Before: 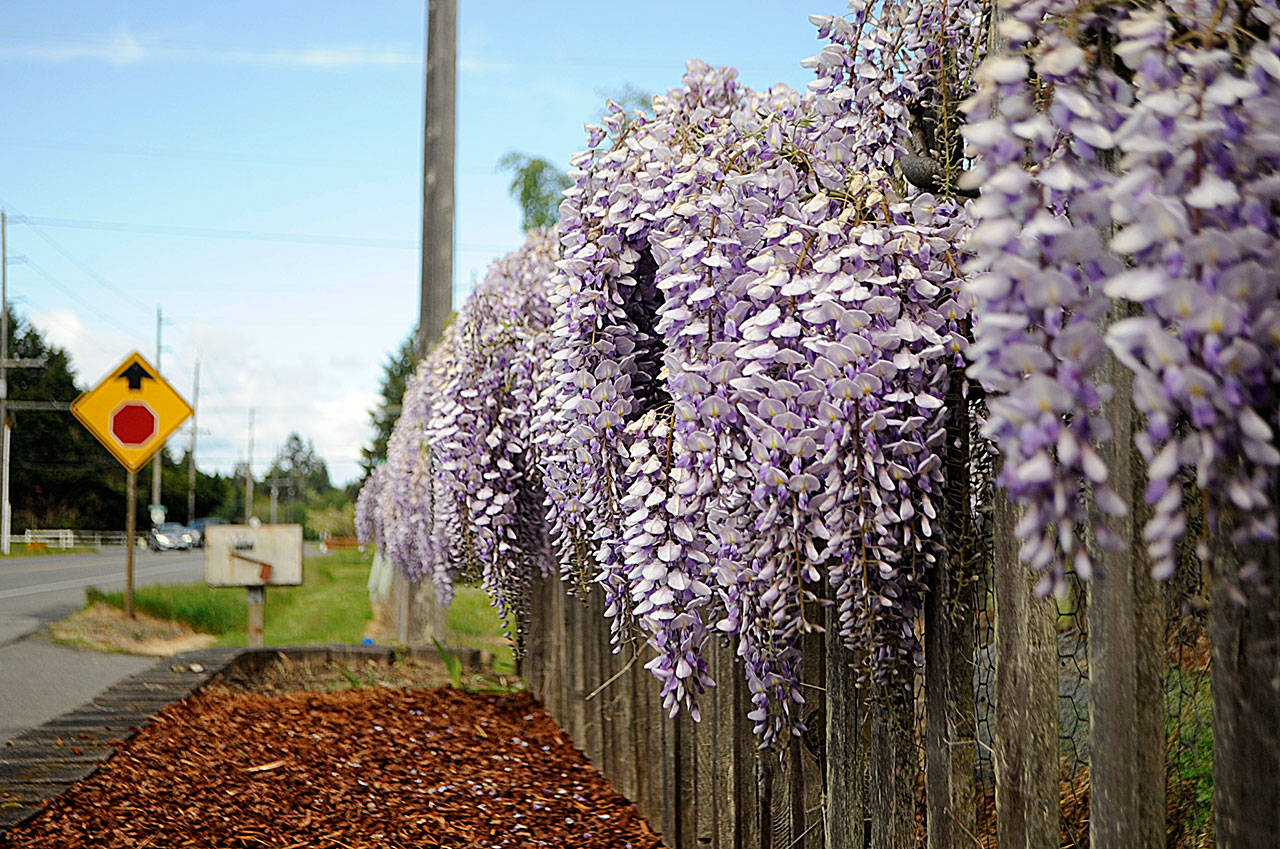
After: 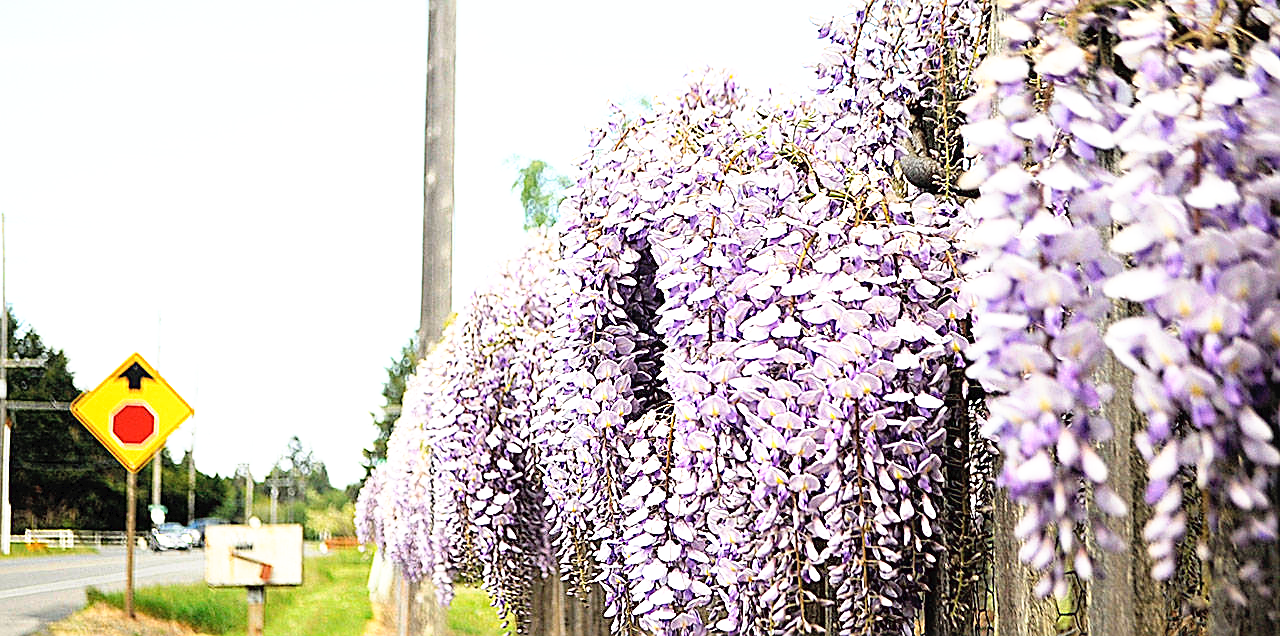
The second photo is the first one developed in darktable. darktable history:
contrast brightness saturation: brightness 0.15
crop: bottom 24.967%
tone curve: curves: ch0 [(0, 0) (0.003, 0.028) (0.011, 0.028) (0.025, 0.026) (0.044, 0.036) (0.069, 0.06) (0.1, 0.101) (0.136, 0.15) (0.177, 0.203) (0.224, 0.271) (0.277, 0.345) (0.335, 0.422) (0.399, 0.515) (0.468, 0.611) (0.543, 0.716) (0.623, 0.826) (0.709, 0.942) (0.801, 0.992) (0.898, 1) (1, 1)], preserve colors none
sharpen: on, module defaults
